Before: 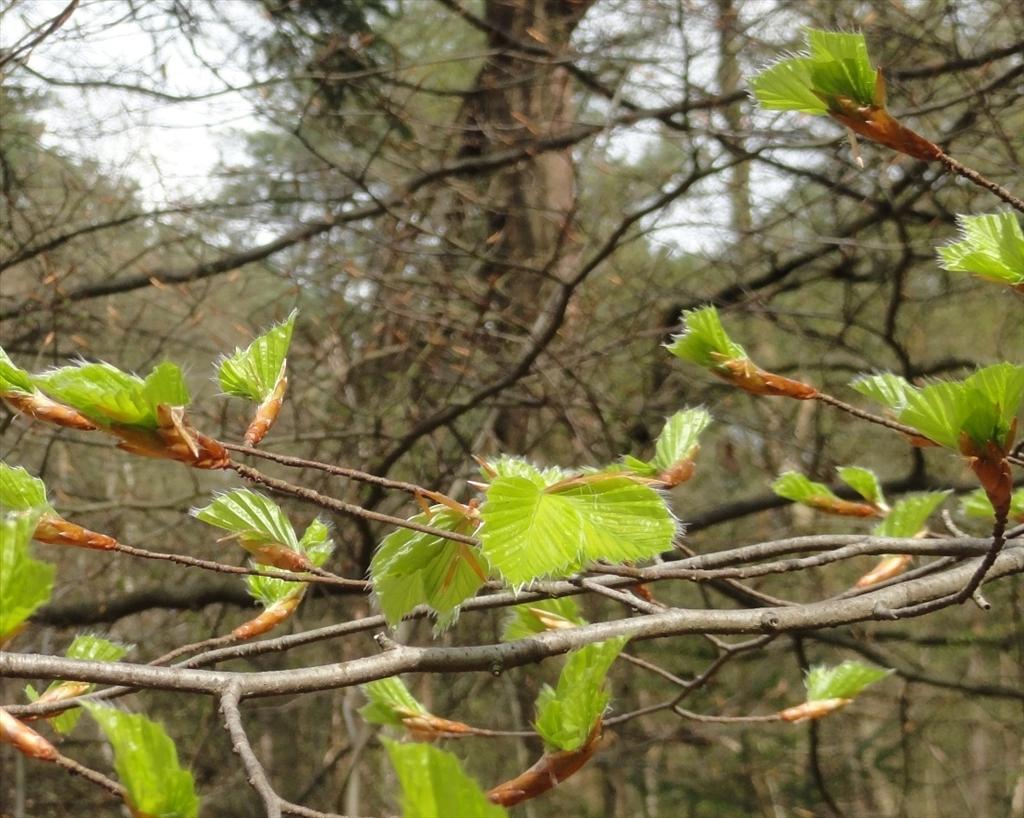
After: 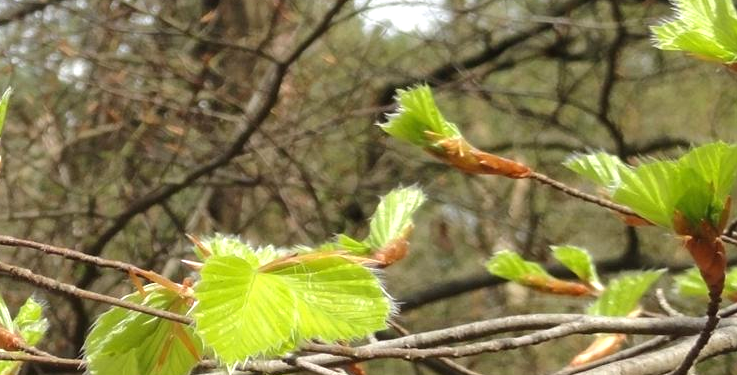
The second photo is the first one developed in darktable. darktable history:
crop and rotate: left 27.938%, top 27.046%, bottom 27.046%
exposure: black level correction 0, exposure 0.4 EV, compensate exposure bias true, compensate highlight preservation false
tone equalizer: on, module defaults
